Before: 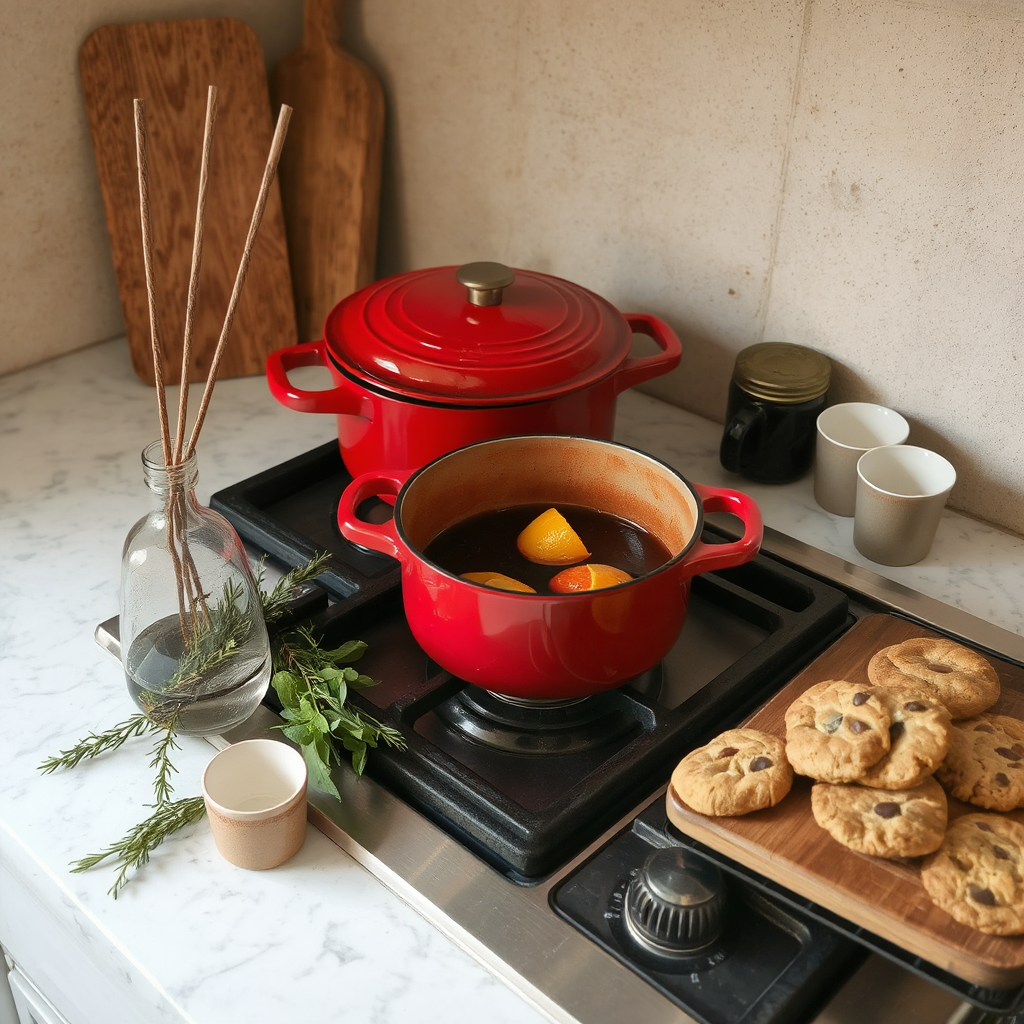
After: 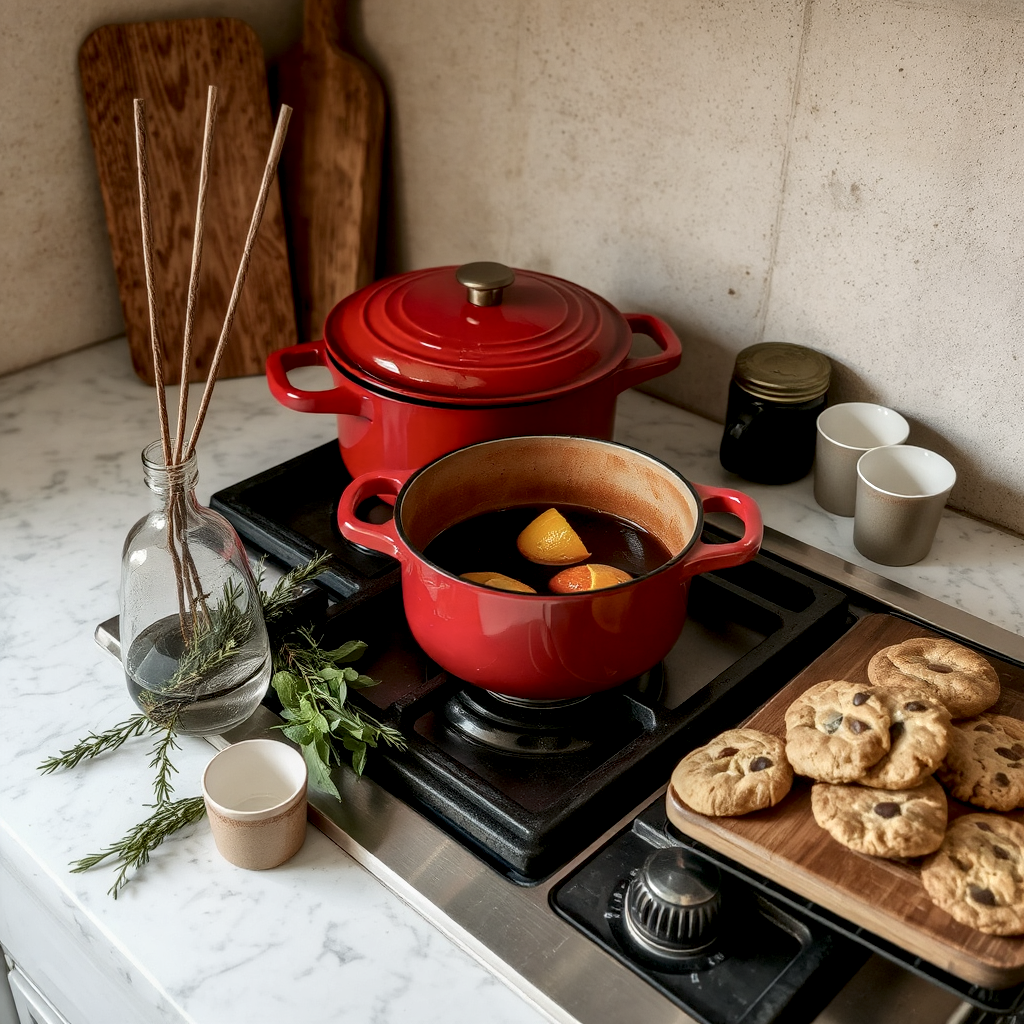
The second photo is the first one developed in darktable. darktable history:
local contrast: highlights 19%, detail 186%
color balance: contrast -15%
exposure: black level correction 0.001, exposure -0.2 EV, compensate highlight preservation false
